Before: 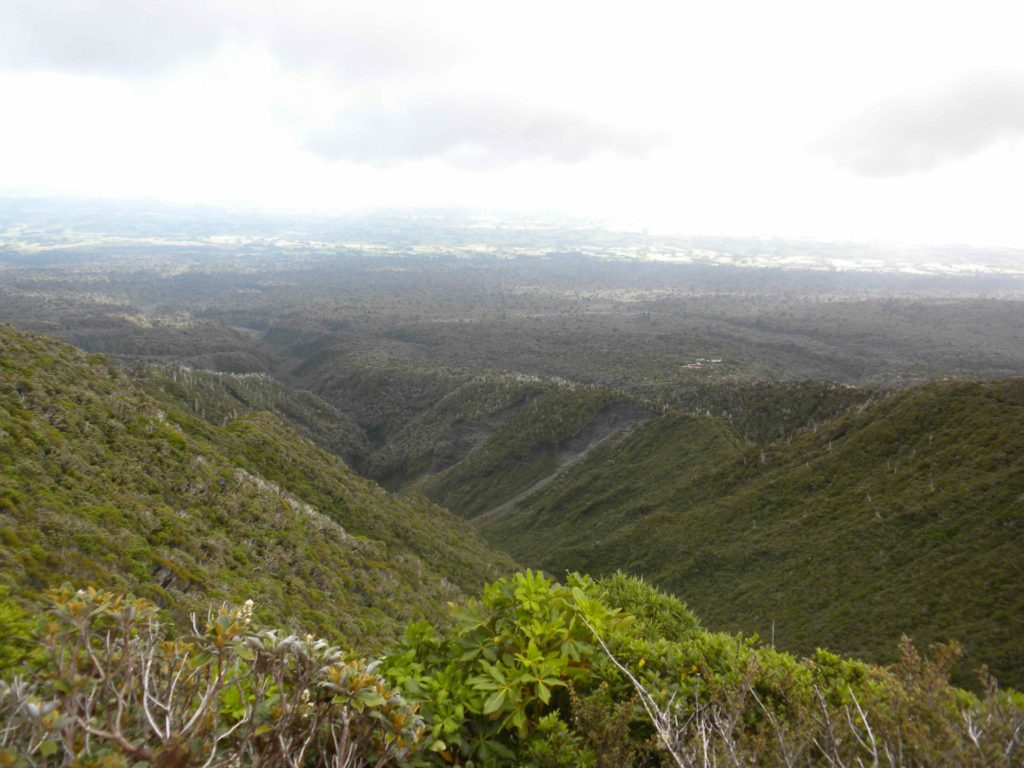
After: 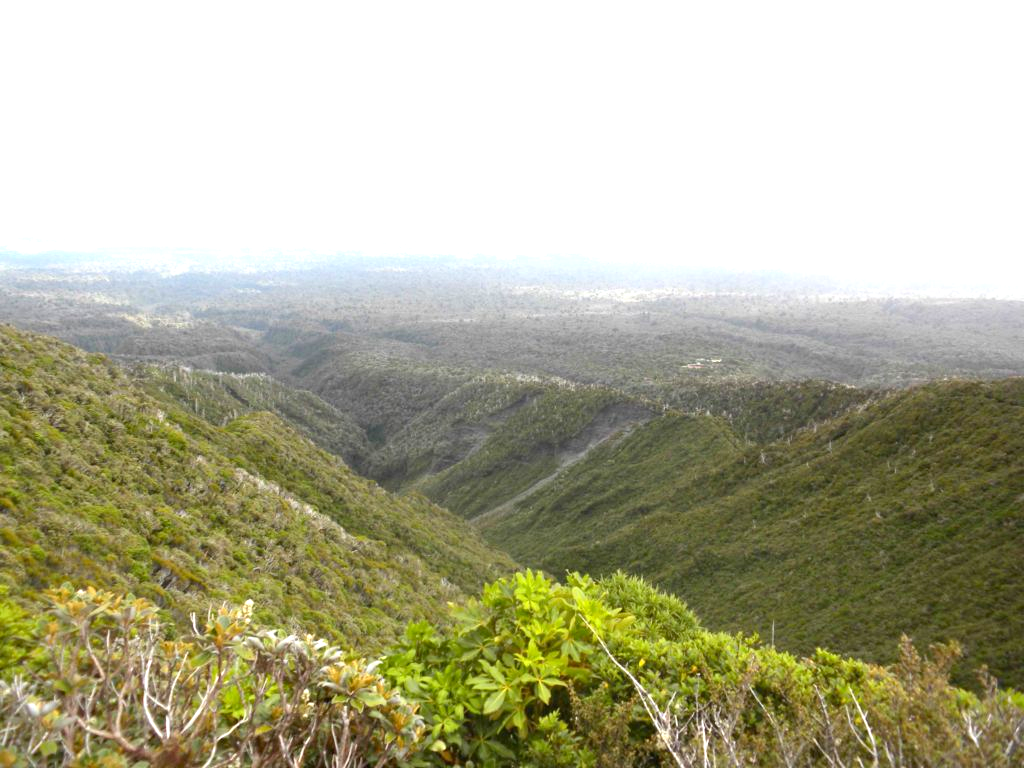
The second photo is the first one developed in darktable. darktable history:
haze removal: strength 0.29, distance 0.25, compatibility mode true, adaptive false
exposure: exposure 1 EV, compensate highlight preservation false
contrast brightness saturation: contrast 0.1, brightness 0.02, saturation 0.02
color balance: on, module defaults
